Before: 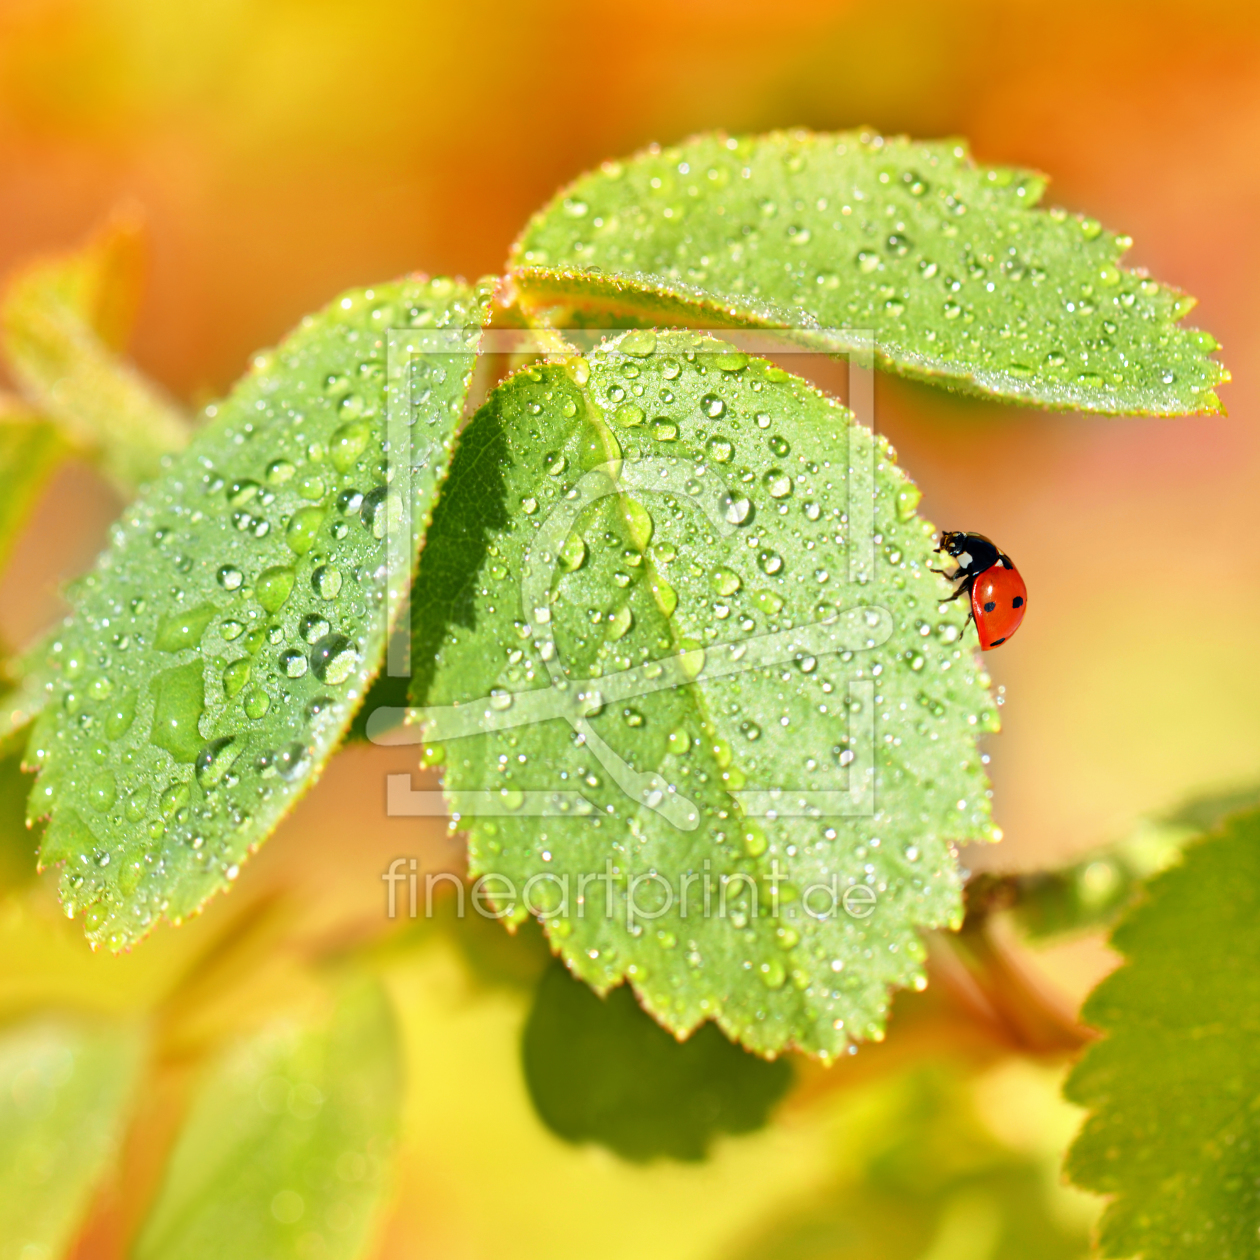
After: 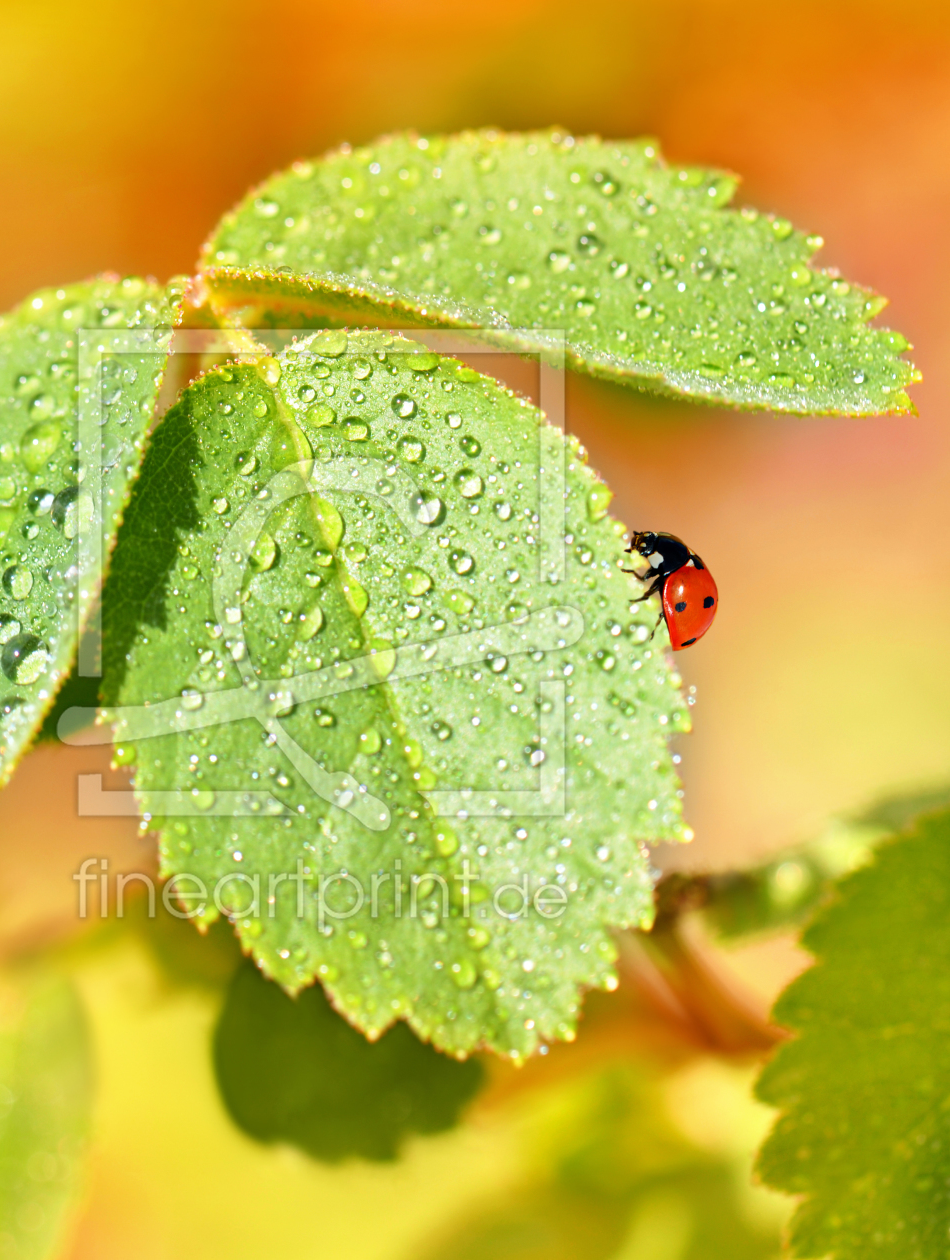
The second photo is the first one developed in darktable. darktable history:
crop and rotate: left 24.559%
